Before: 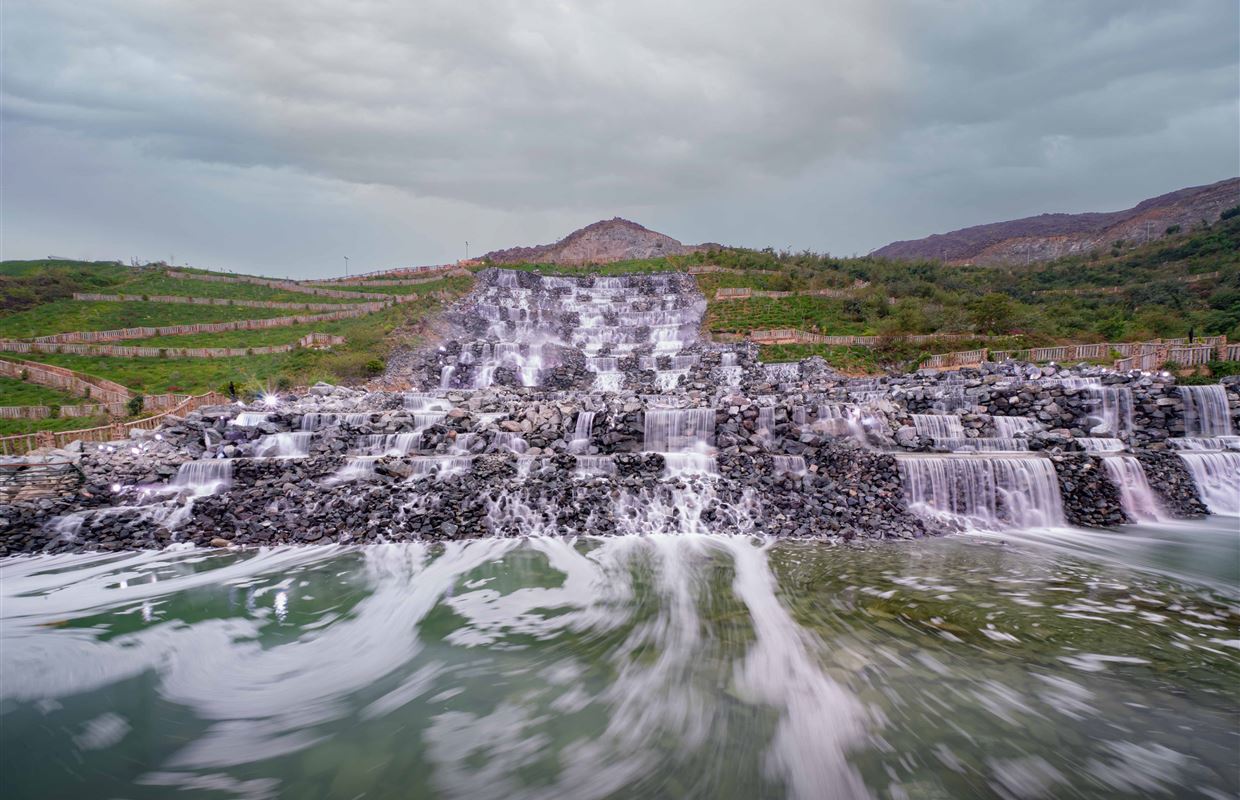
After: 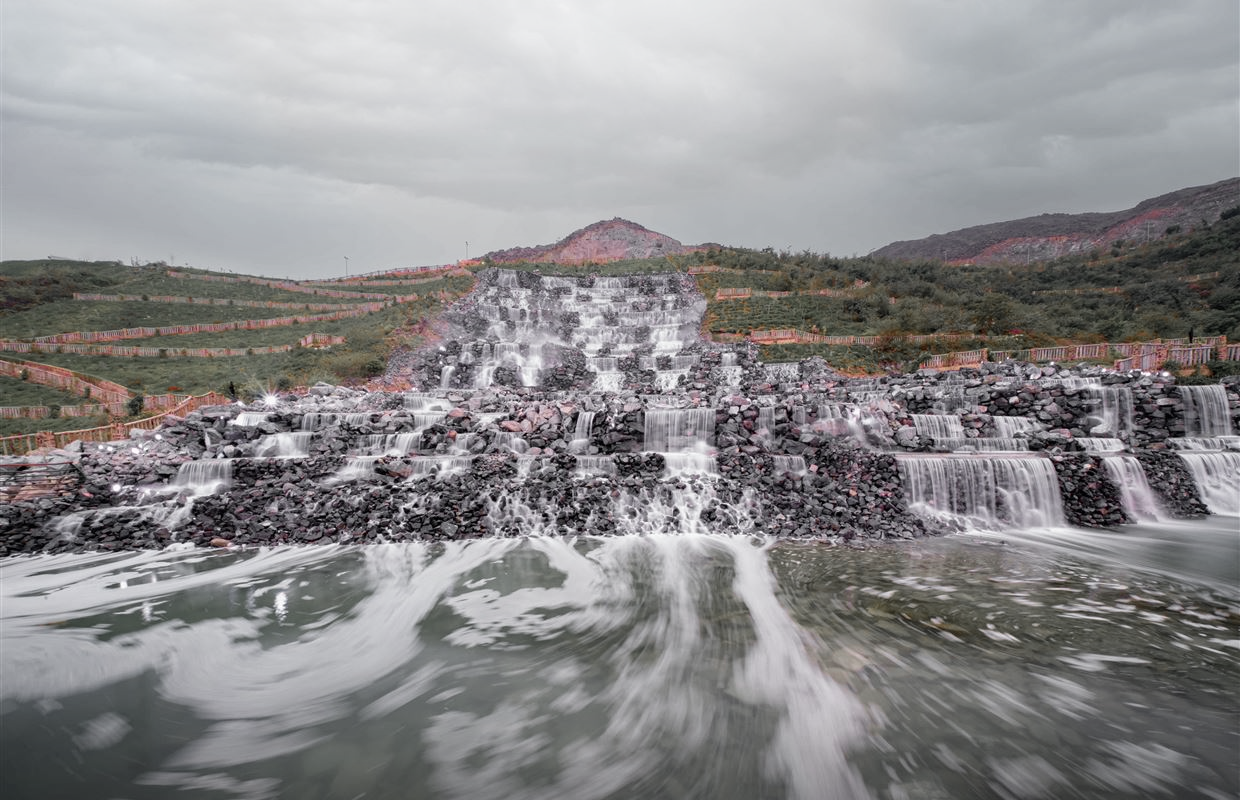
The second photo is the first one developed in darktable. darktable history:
shadows and highlights: shadows -40.15, highlights 62.88, soften with gaussian
color zones: curves: ch1 [(0, 0.638) (0.193, 0.442) (0.286, 0.15) (0.429, 0.14) (0.571, 0.142) (0.714, 0.154) (0.857, 0.175) (1, 0.638)]
